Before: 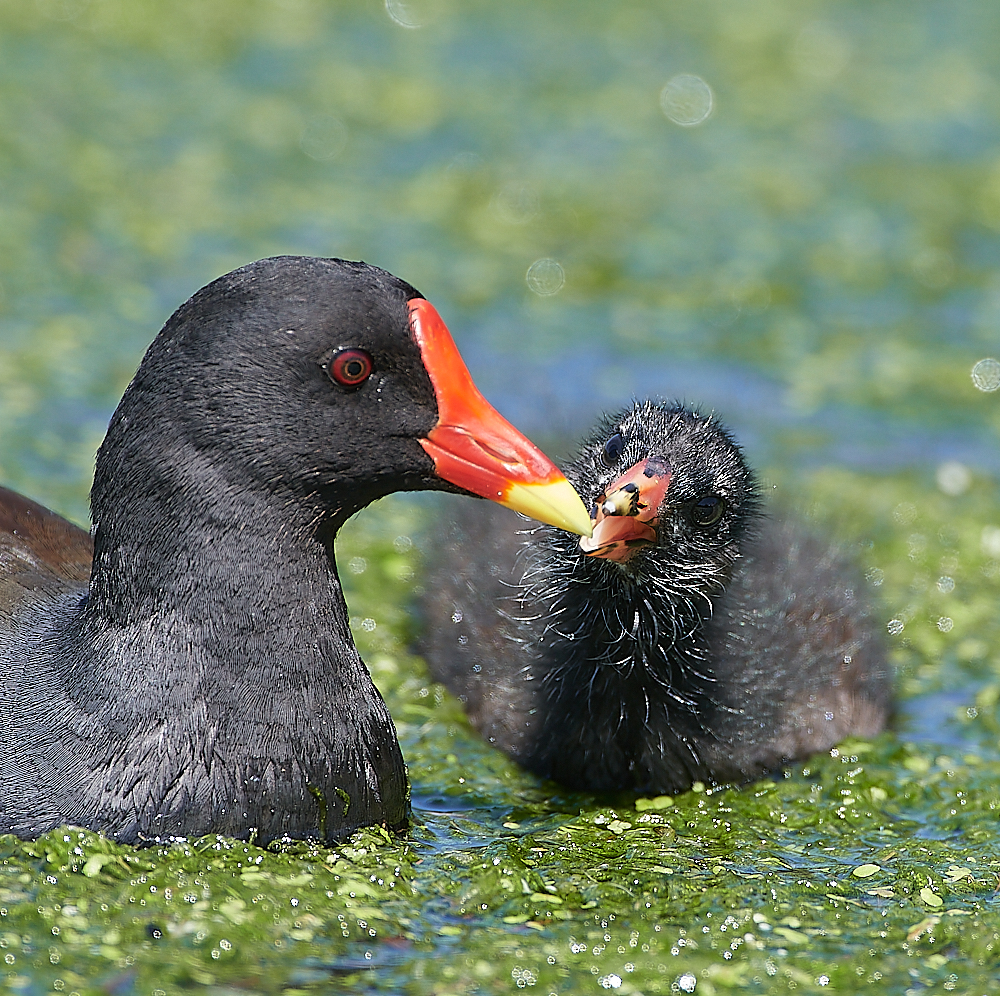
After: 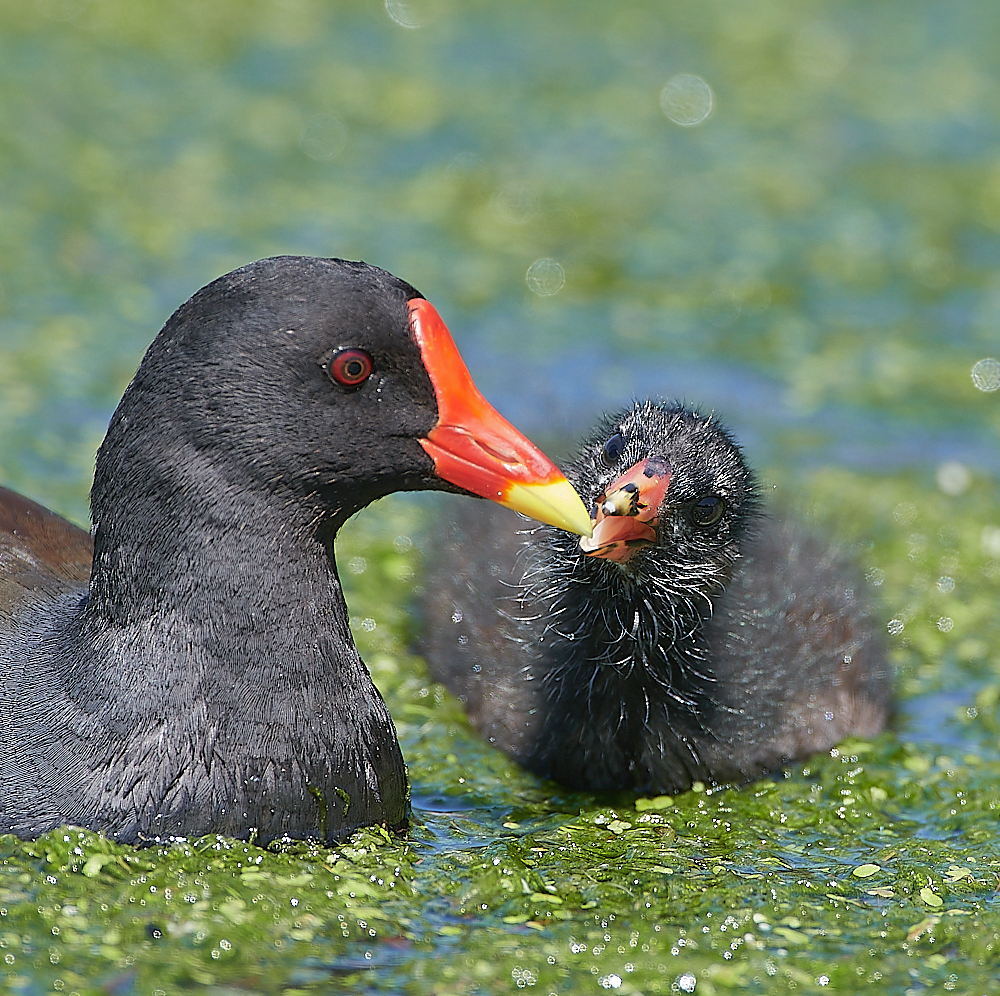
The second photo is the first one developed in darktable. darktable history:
color correction: highlights a* -0.182, highlights b* -0.135
shadows and highlights: highlights color adjustment 55.9%
